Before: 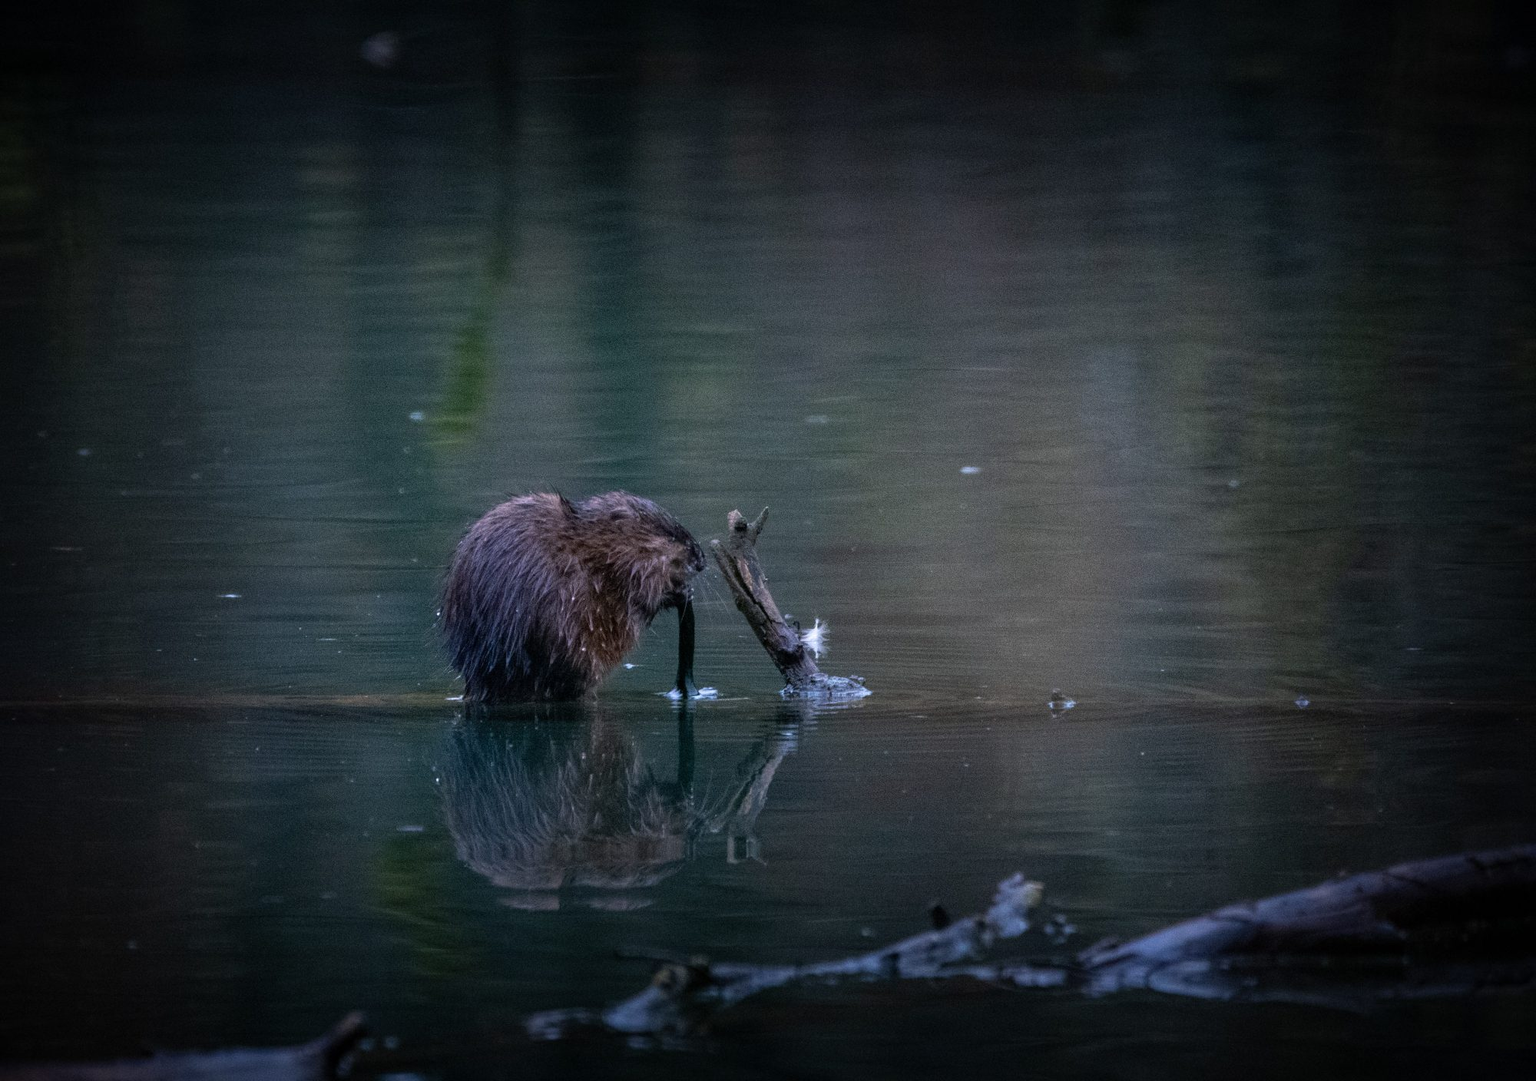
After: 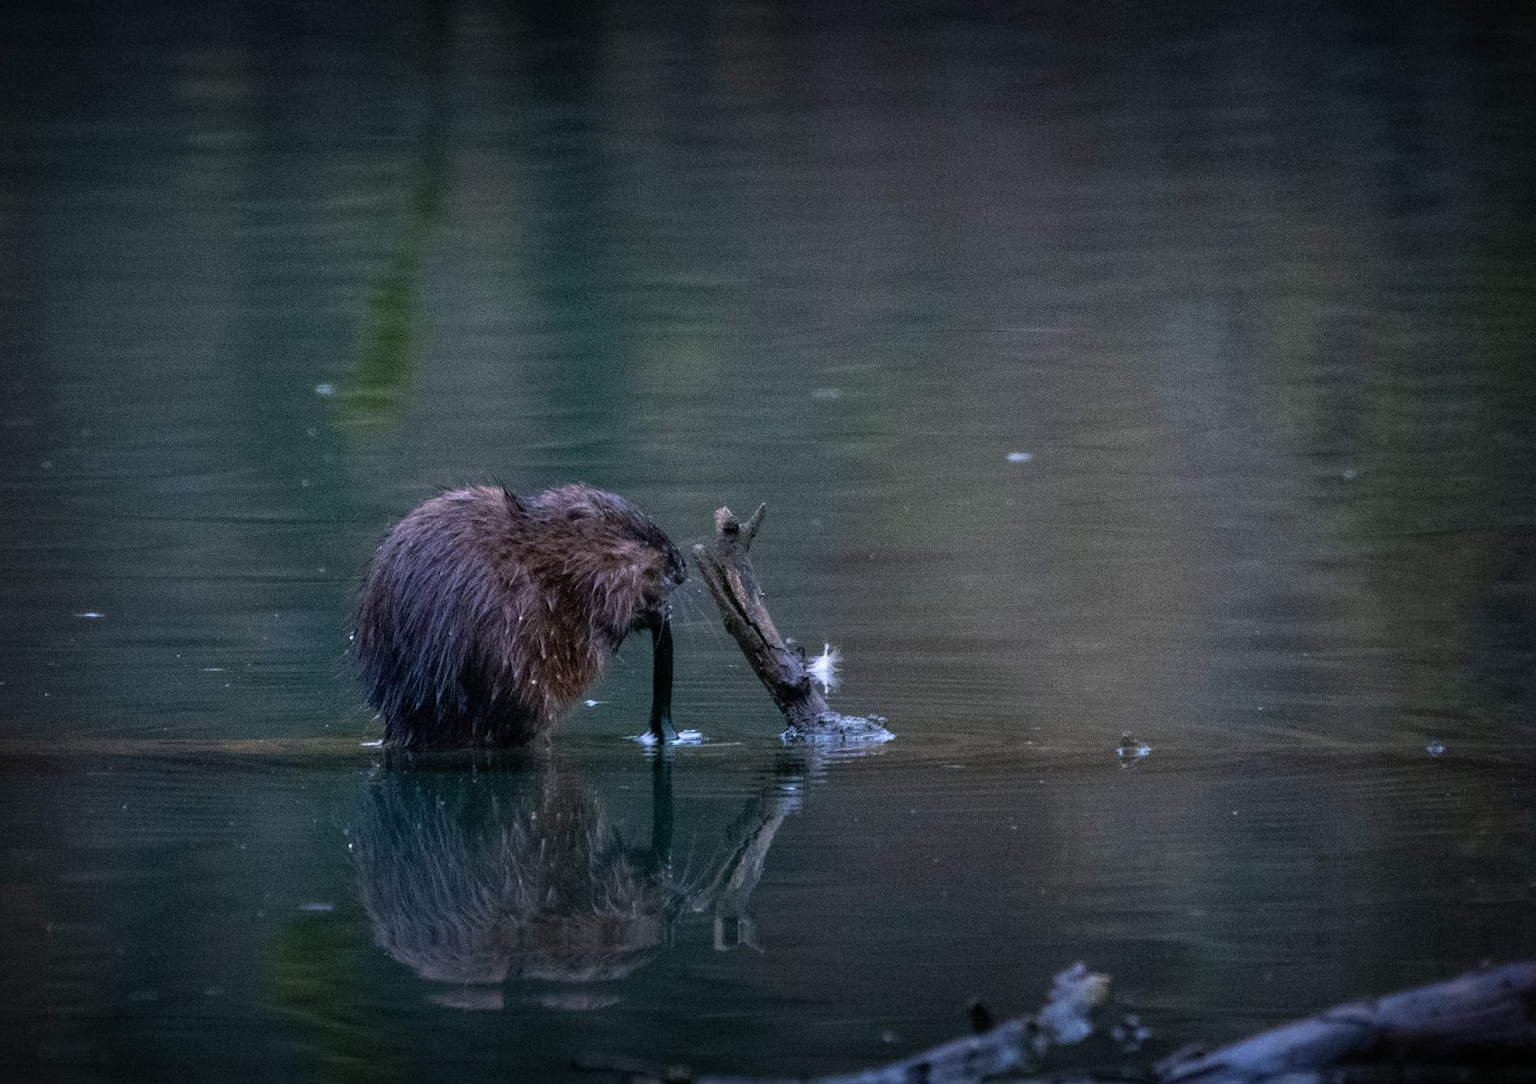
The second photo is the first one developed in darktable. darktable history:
tone equalizer: on, module defaults
crop and rotate: left 10.344%, top 9.86%, right 9.924%, bottom 10.176%
